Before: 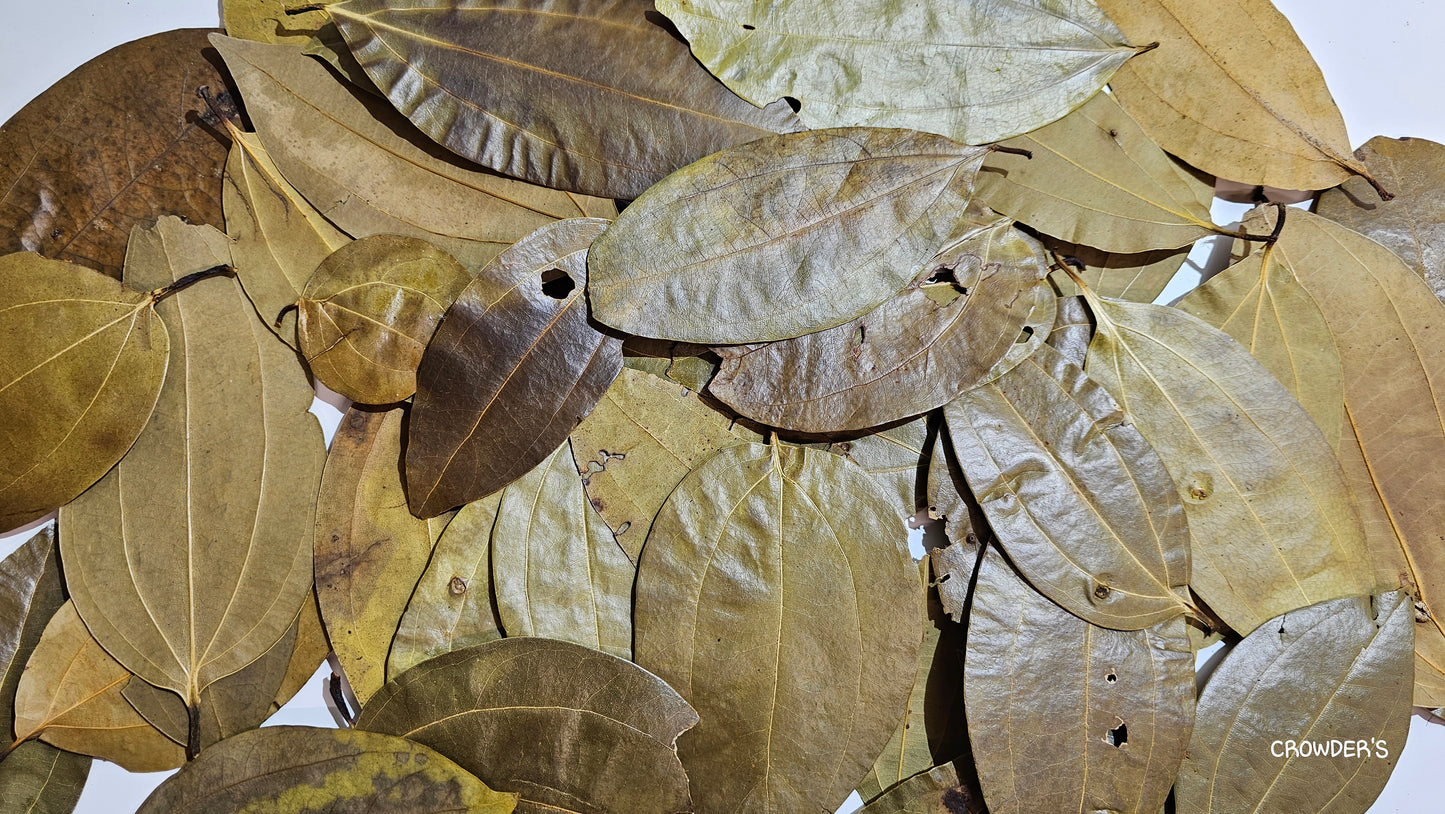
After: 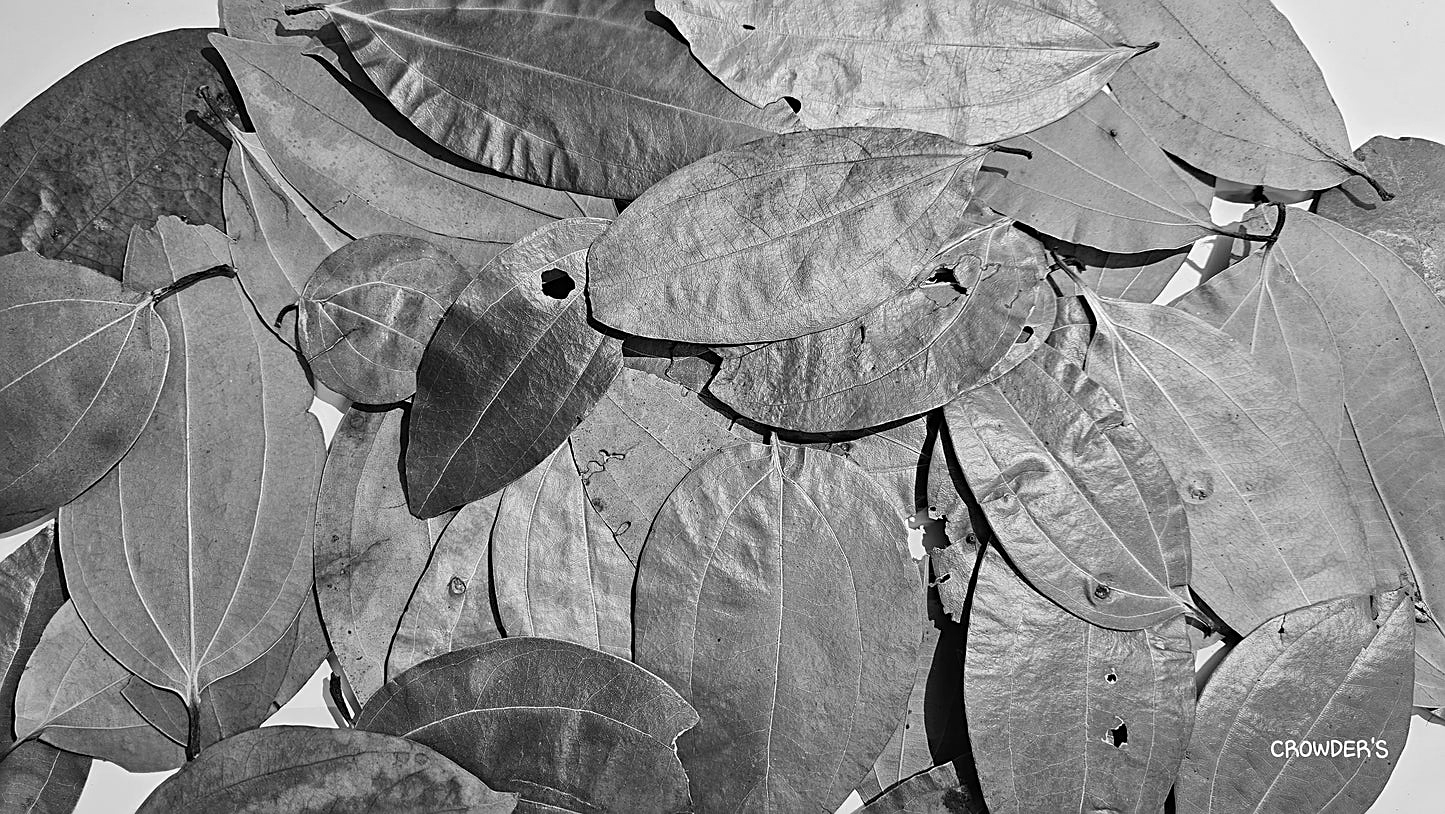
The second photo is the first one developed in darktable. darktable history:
sharpen: on, module defaults
color zones: curves: ch1 [(0, -0.014) (0.143, -0.013) (0.286, -0.013) (0.429, -0.016) (0.571, -0.019) (0.714, -0.015) (0.857, 0.002) (1, -0.014)]
